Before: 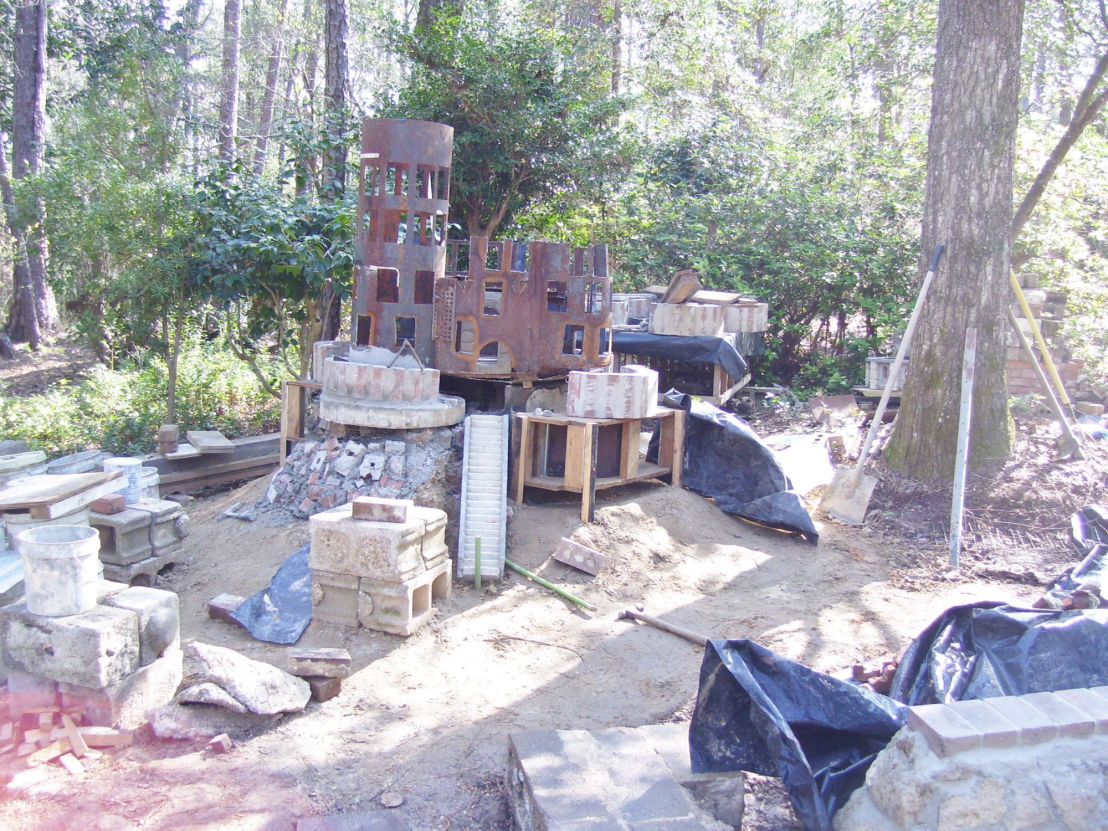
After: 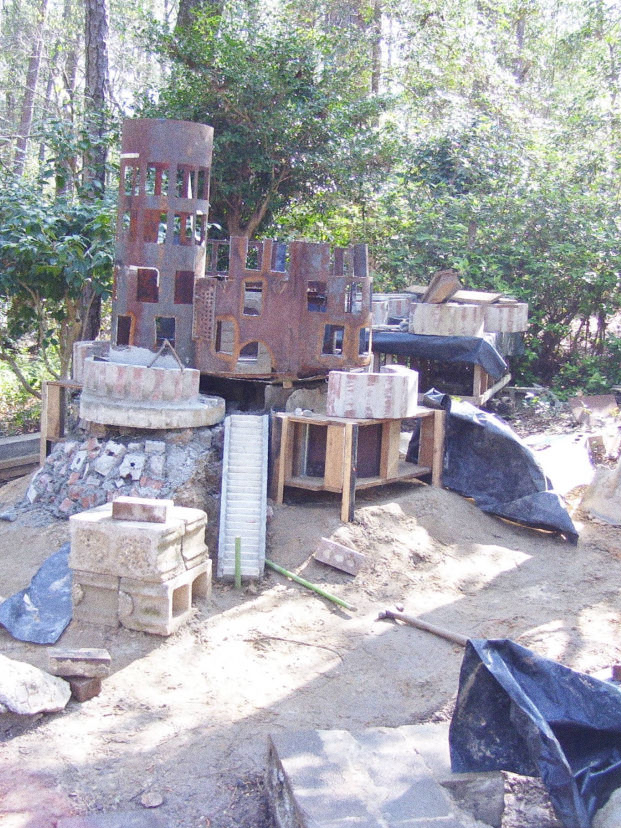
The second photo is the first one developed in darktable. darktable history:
crop: left 21.674%, right 22.086%
grain: coarseness 0.09 ISO
